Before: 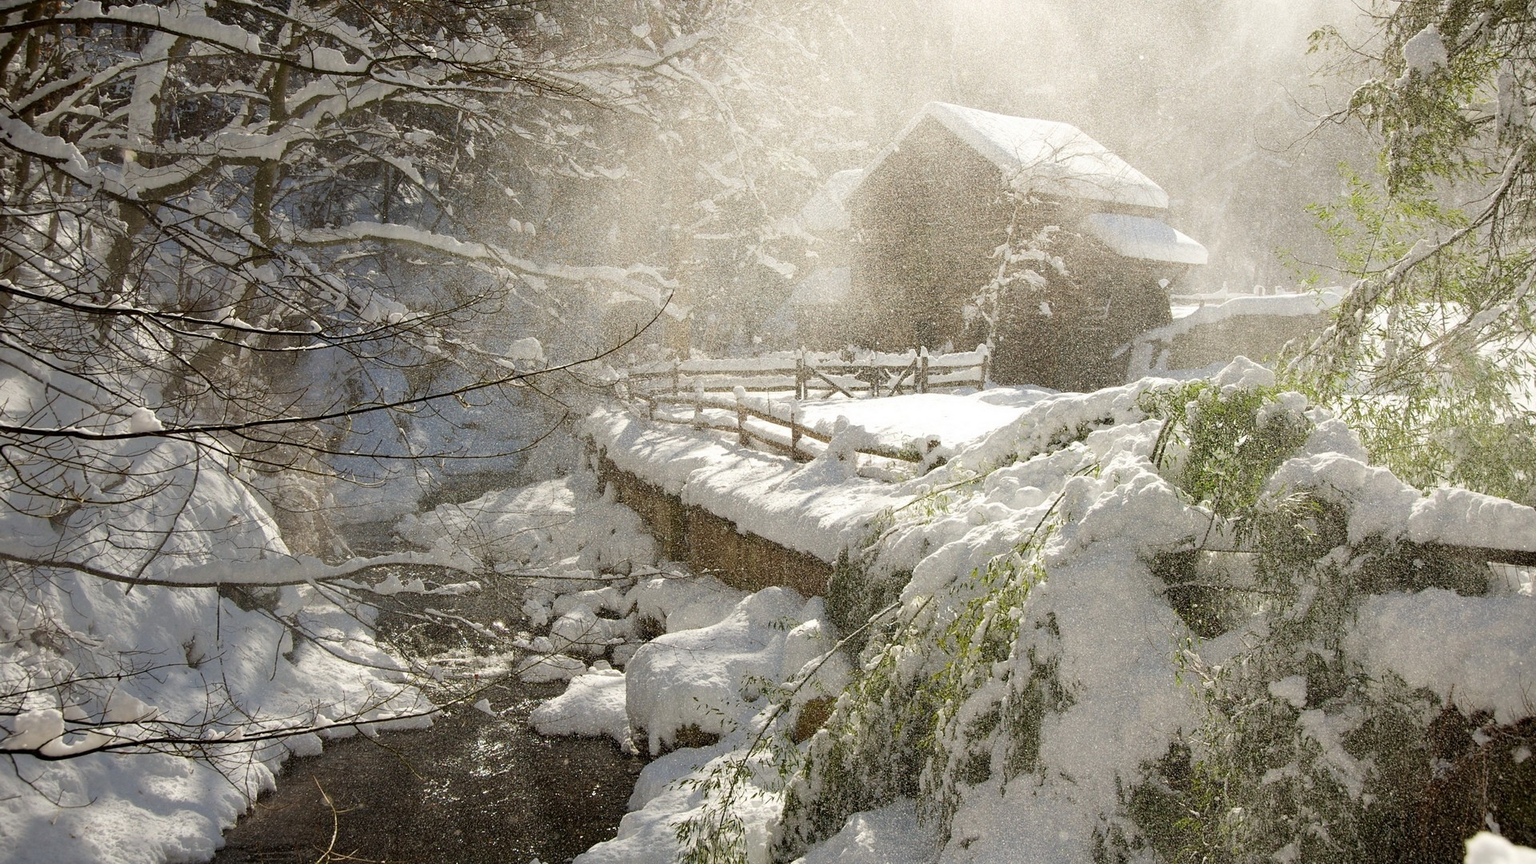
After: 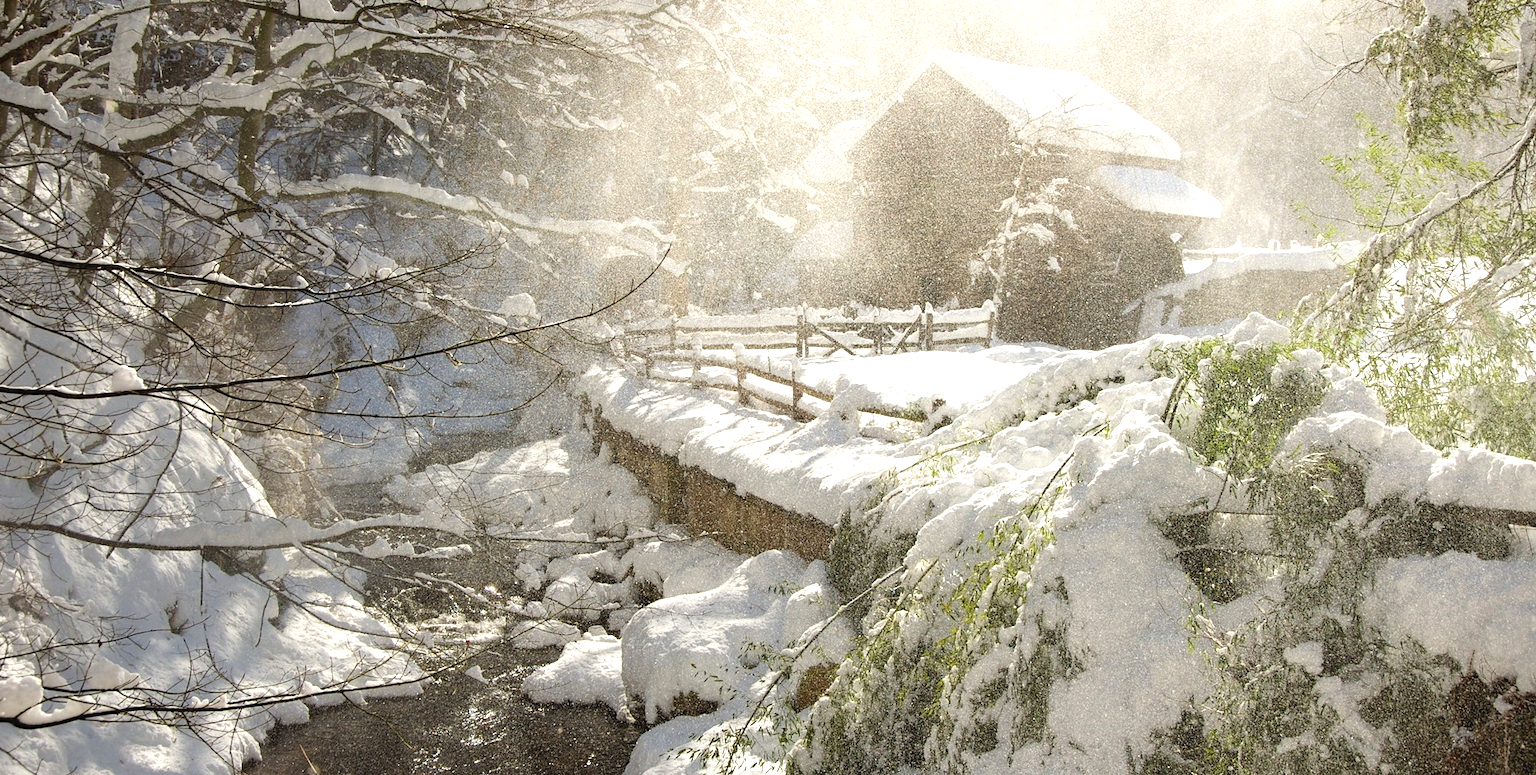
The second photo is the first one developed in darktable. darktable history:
exposure: black level correction -0.002, exposure 0.54 EV, compensate highlight preservation false
crop: left 1.507%, top 6.147%, right 1.379%, bottom 6.637%
